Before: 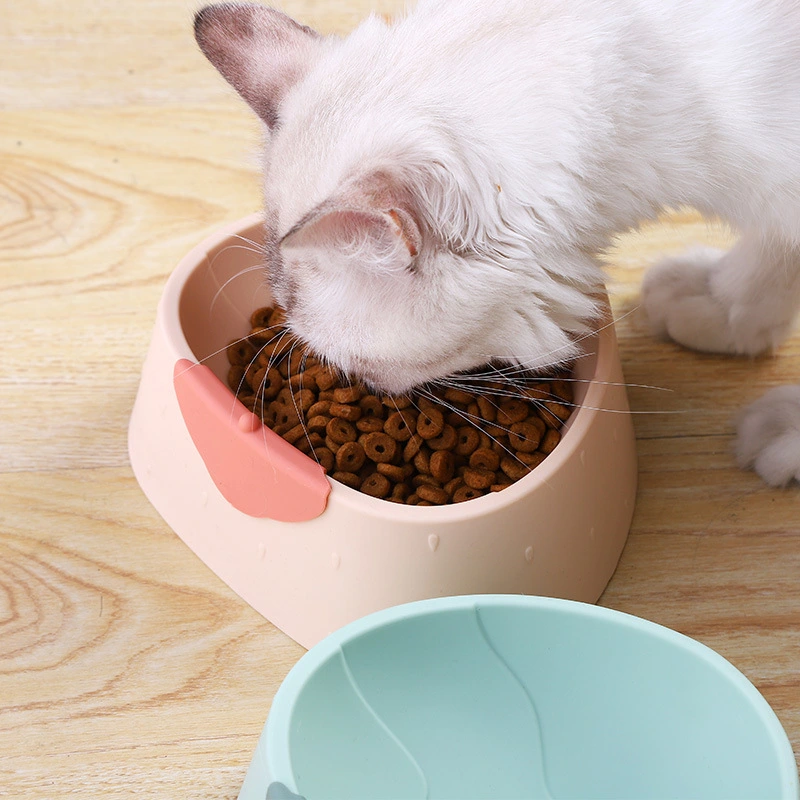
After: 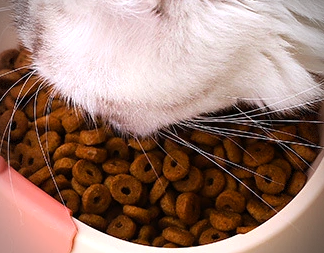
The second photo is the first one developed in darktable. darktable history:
crop: left 31.789%, top 32.326%, right 27.63%, bottom 36.012%
color balance rgb: highlights gain › chroma 0.12%, highlights gain › hue 332.3°, linear chroma grading › global chroma 15.43%, perceptual saturation grading › global saturation -0.113%
vignetting: dithering 8-bit output, unbound false
tone equalizer: -8 EV -0.42 EV, -7 EV -0.402 EV, -6 EV -0.365 EV, -5 EV -0.235 EV, -3 EV 0.22 EV, -2 EV 0.304 EV, -1 EV 0.394 EV, +0 EV 0.4 EV
